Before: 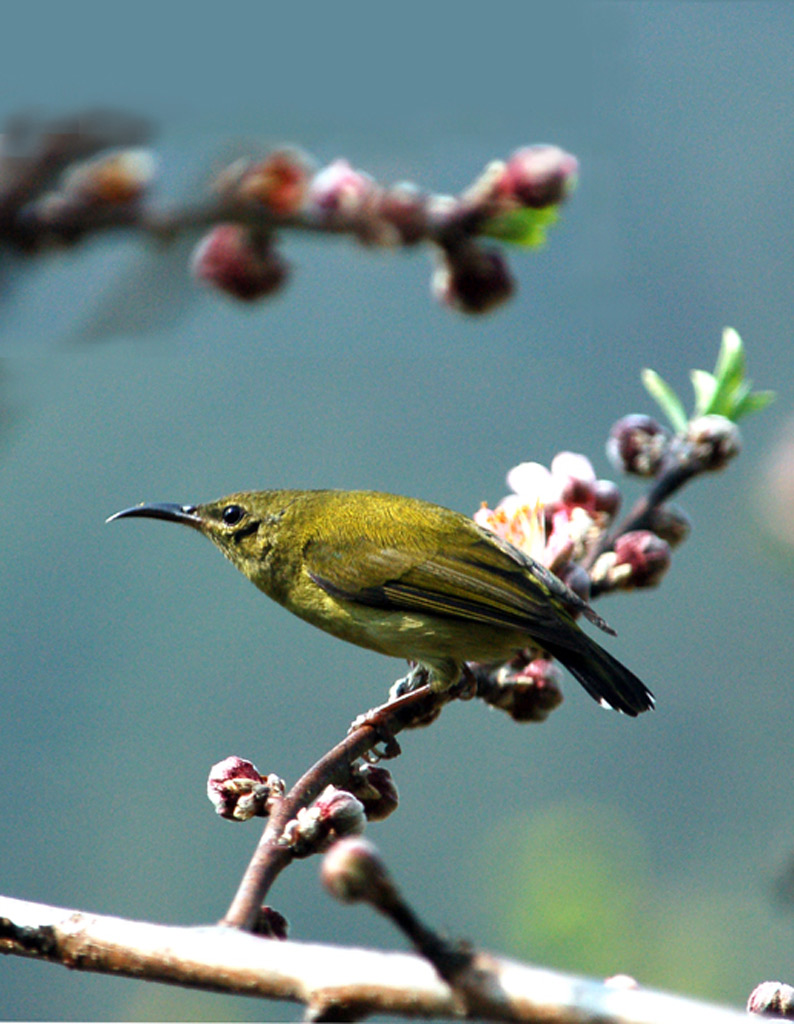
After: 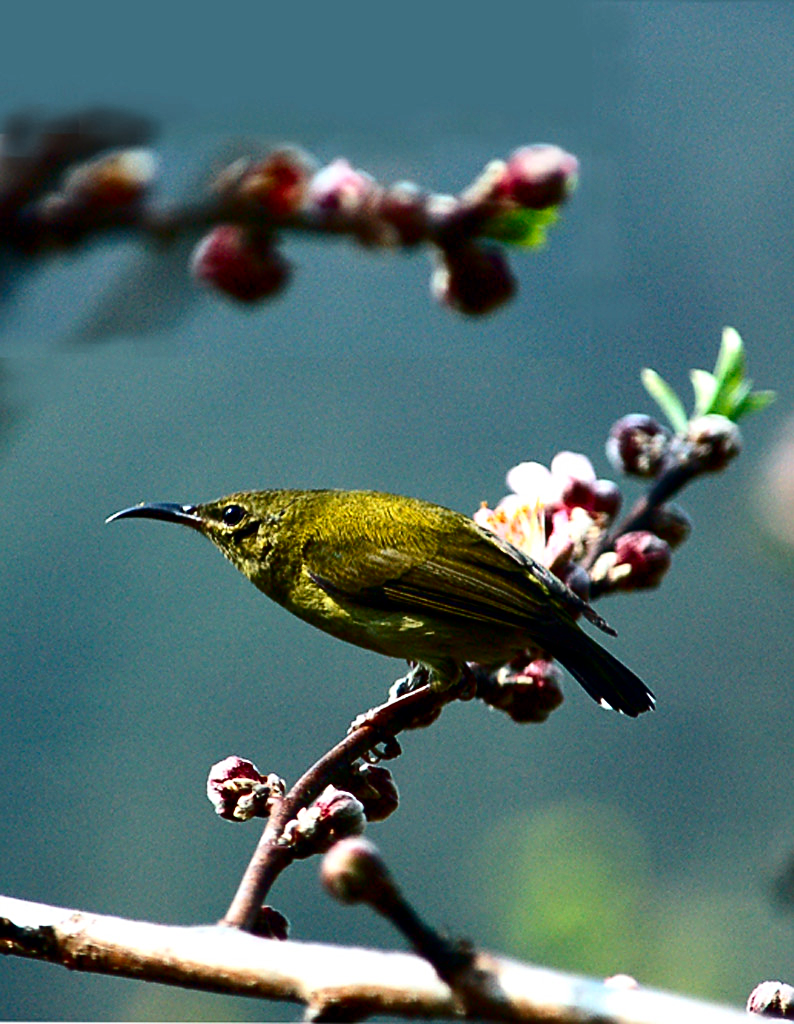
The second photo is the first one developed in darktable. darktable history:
sharpen: on, module defaults
contrast brightness saturation: contrast 0.241, brightness -0.23, saturation 0.142
